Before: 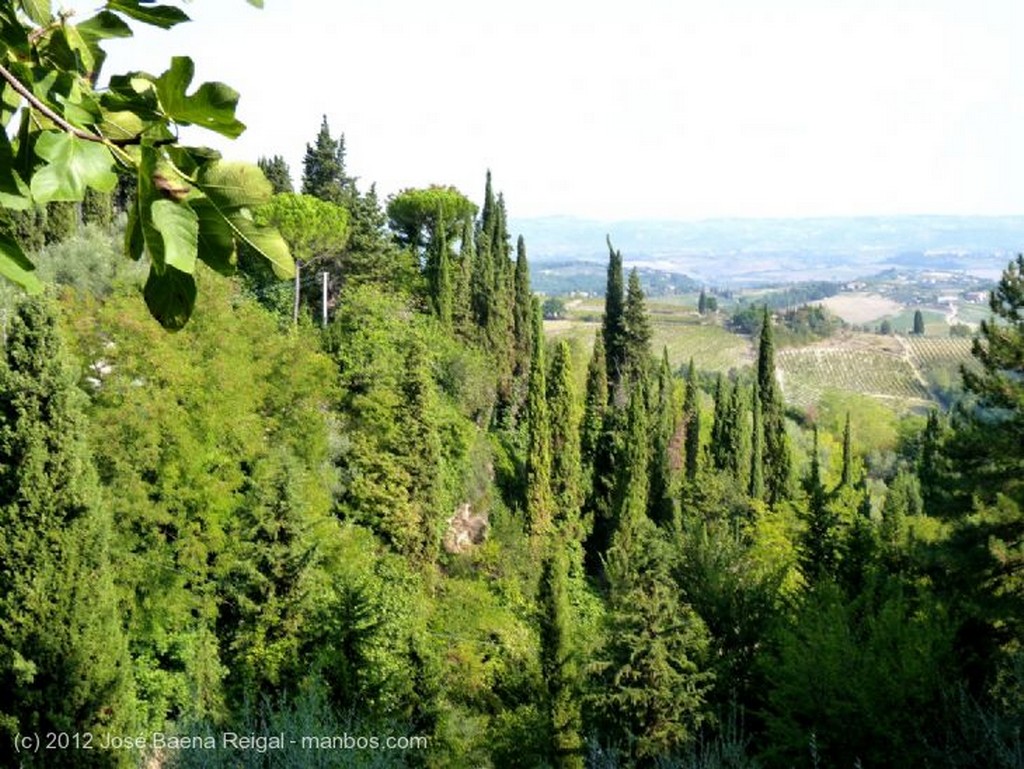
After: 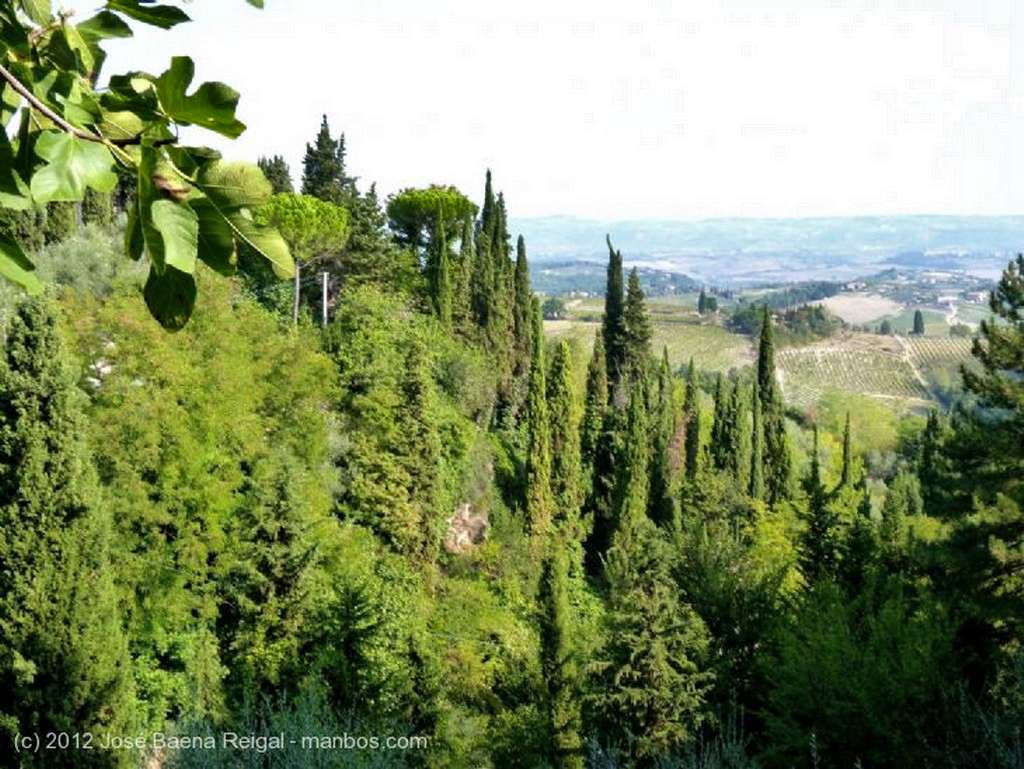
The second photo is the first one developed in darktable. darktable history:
shadows and highlights: radius 106.79, shadows 23.46, highlights -57.73, low approximation 0.01, soften with gaussian
